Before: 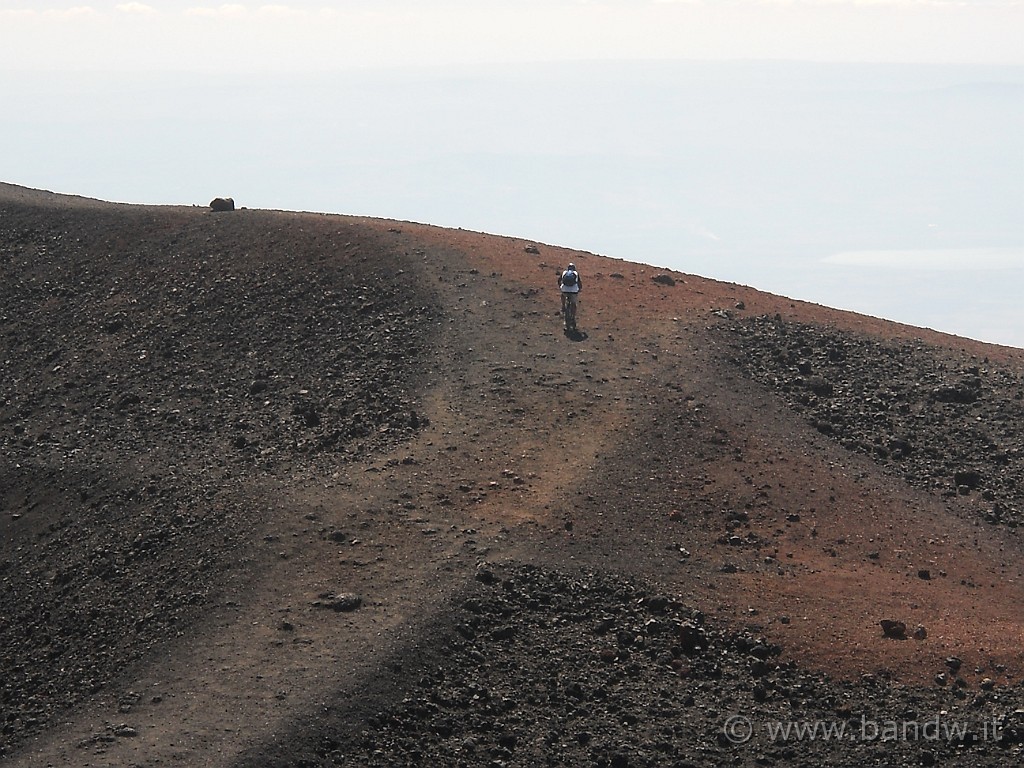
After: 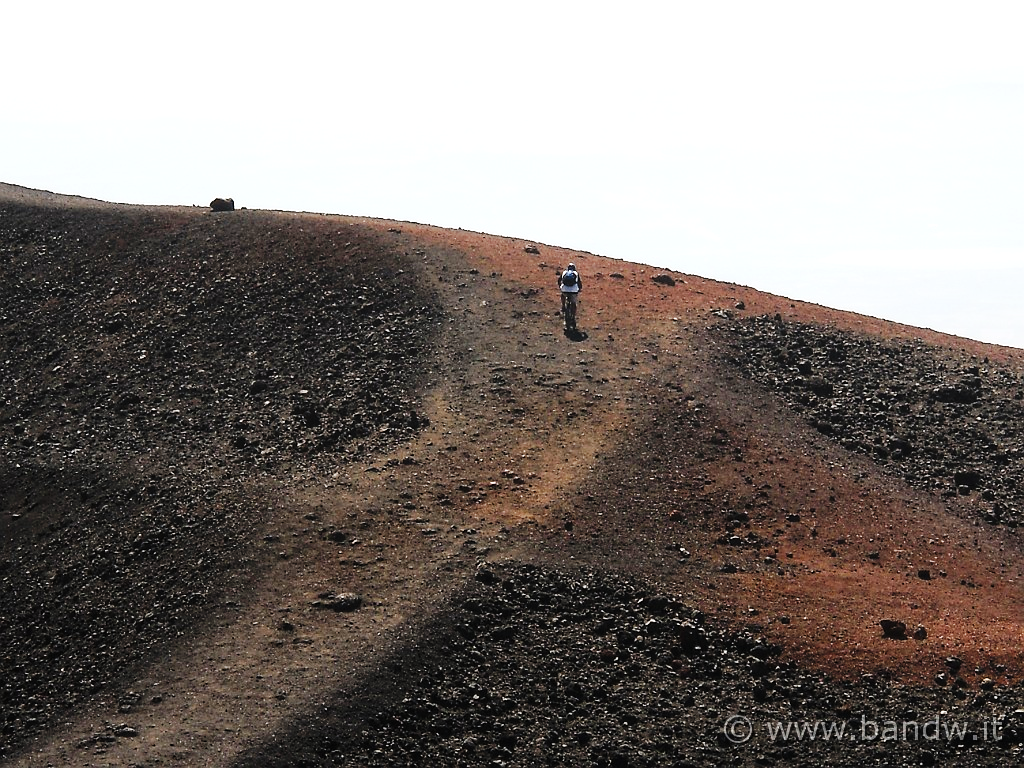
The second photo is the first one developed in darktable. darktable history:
base curve: curves: ch0 [(0, 0) (0.036, 0.025) (0.121, 0.166) (0.206, 0.329) (0.605, 0.79) (1, 1)], preserve colors none
color balance rgb: linear chroma grading › global chroma 10%, global vibrance 10%, contrast 15%, saturation formula JzAzBz (2021)
